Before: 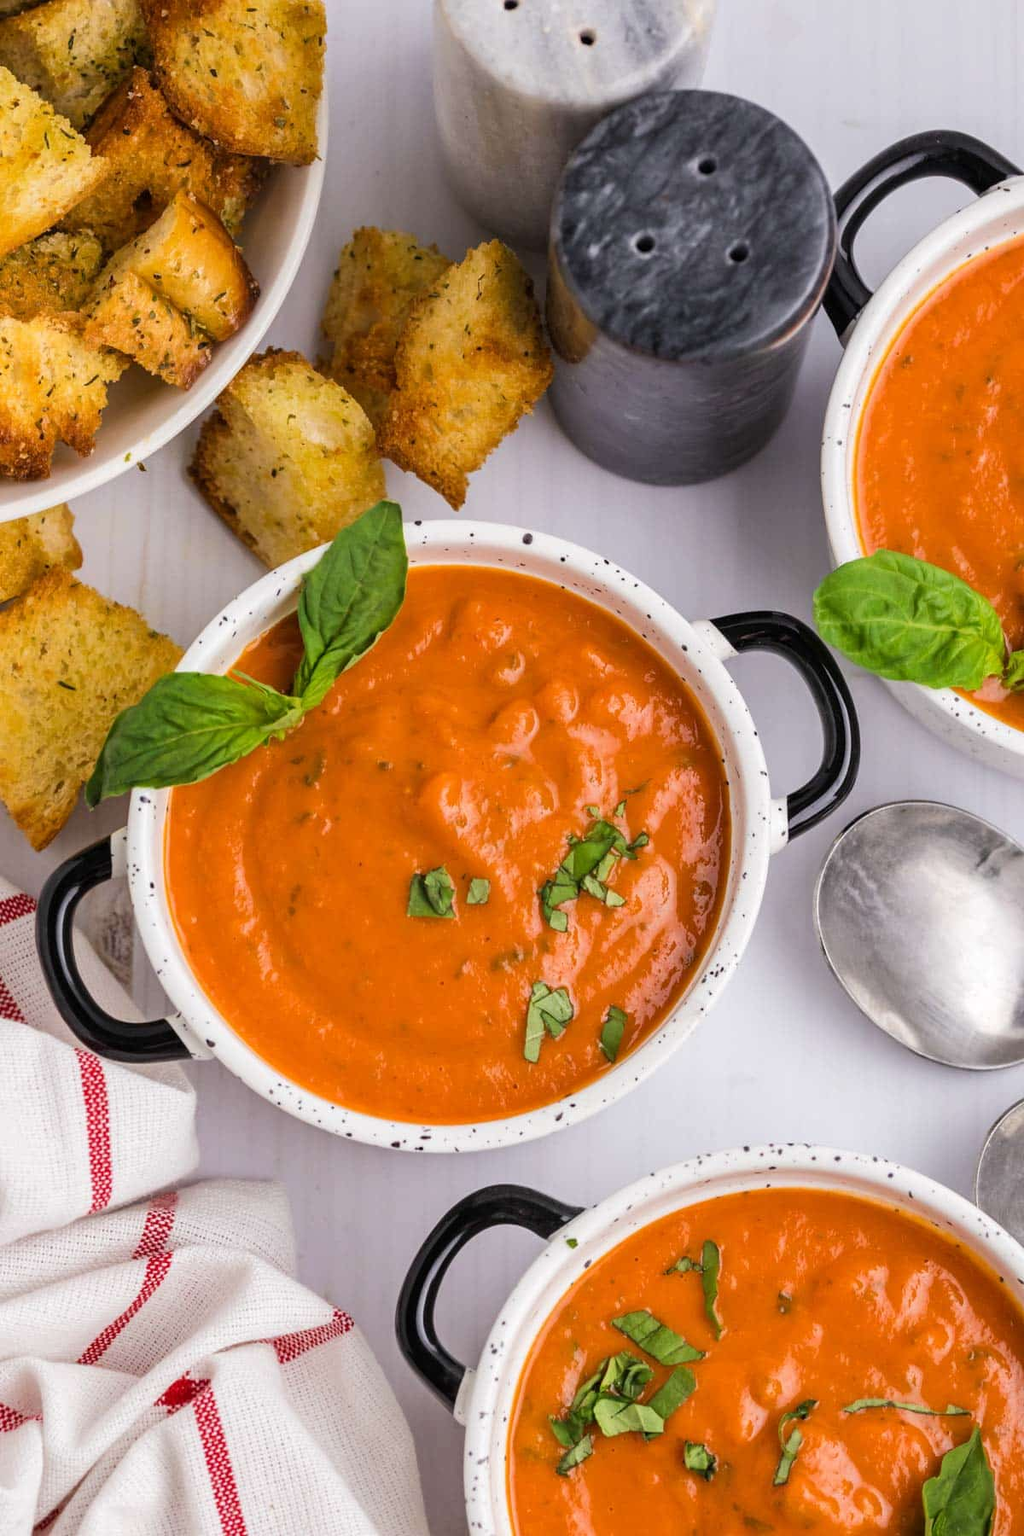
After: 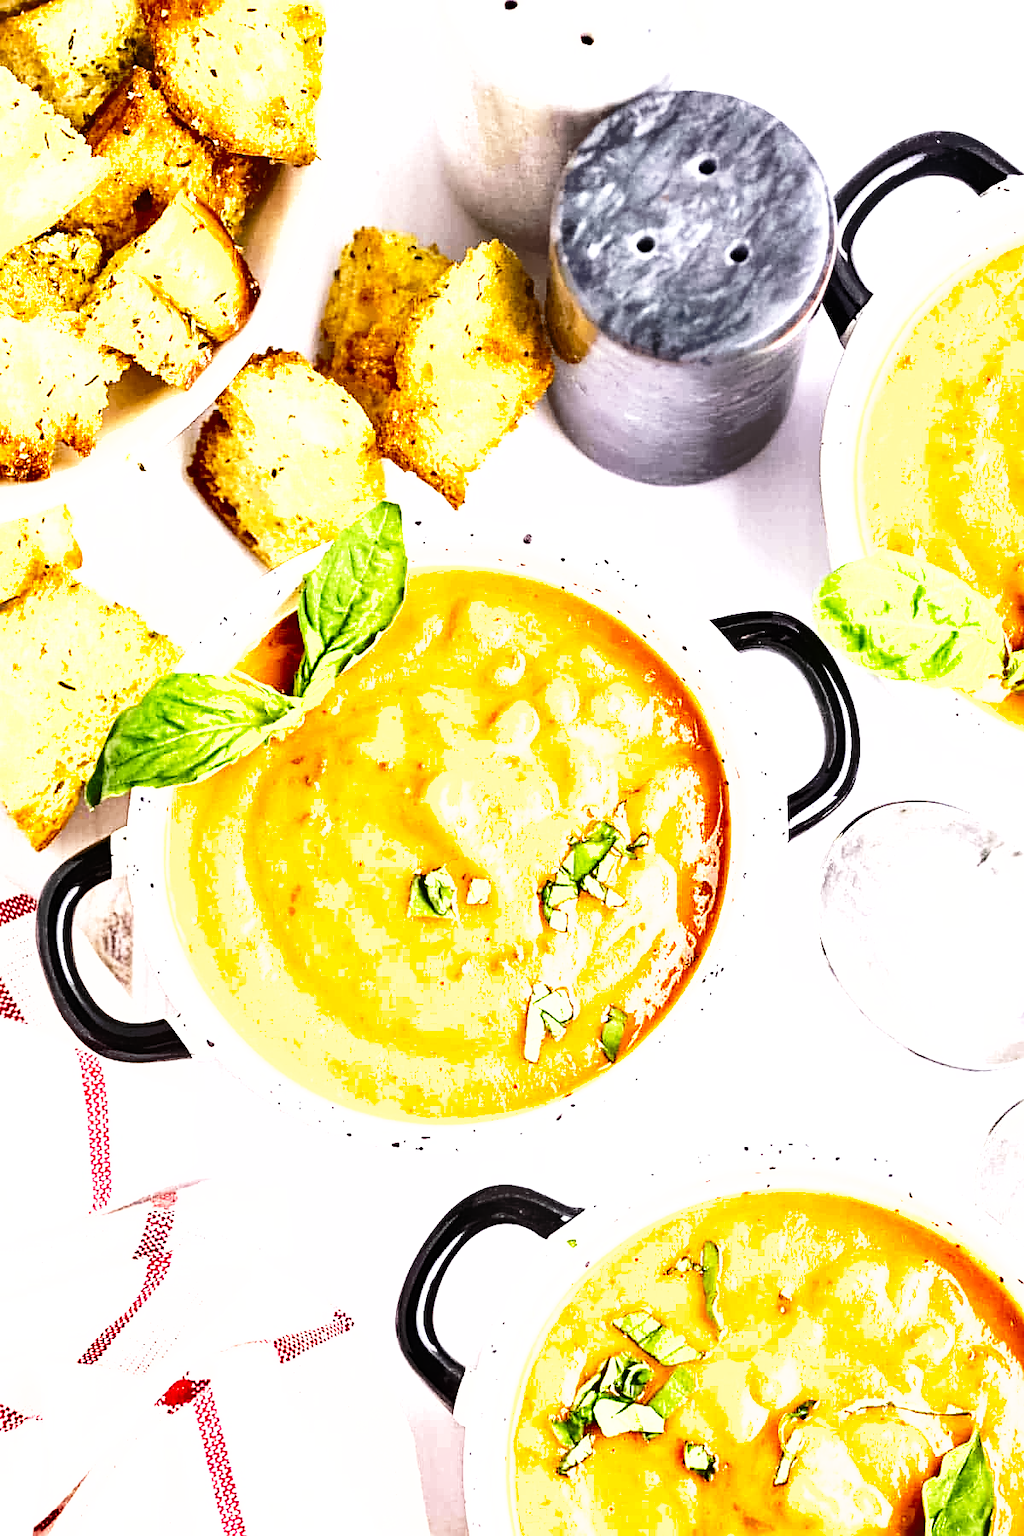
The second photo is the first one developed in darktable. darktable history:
sharpen: on, module defaults
surface blur: on, module defaults
exposure: black level correction 0.001, exposure 1.84 EV, compensate highlight preservation false
shadows and highlights: low approximation 0.01, soften with gaussian | blend: blend mode overlay, opacity 54%; mask: uniform (no mask)
base curve: curves: ch0 [(0, 0) (0.028, 0.03) (0.121, 0.232) (0.46, 0.748) (0.859, 0.968) (1, 1)], preserve colors none
base curve: curves: ch0 [(0, 0) (0.028, 0.03) (0.121, 0.232) (0.46, 0.748) (0.859, 0.968) (1, 1)], preserve colors none
exposure: black level correction 0, exposure 1.599 EV, compensate highlight preservation false
levels: levels [0.016, 0.492, 0.969]
shadows and highlights: radius 174.26, shadows 60.52, highlights -68.24, low approximation 0.01, soften with gaussian
